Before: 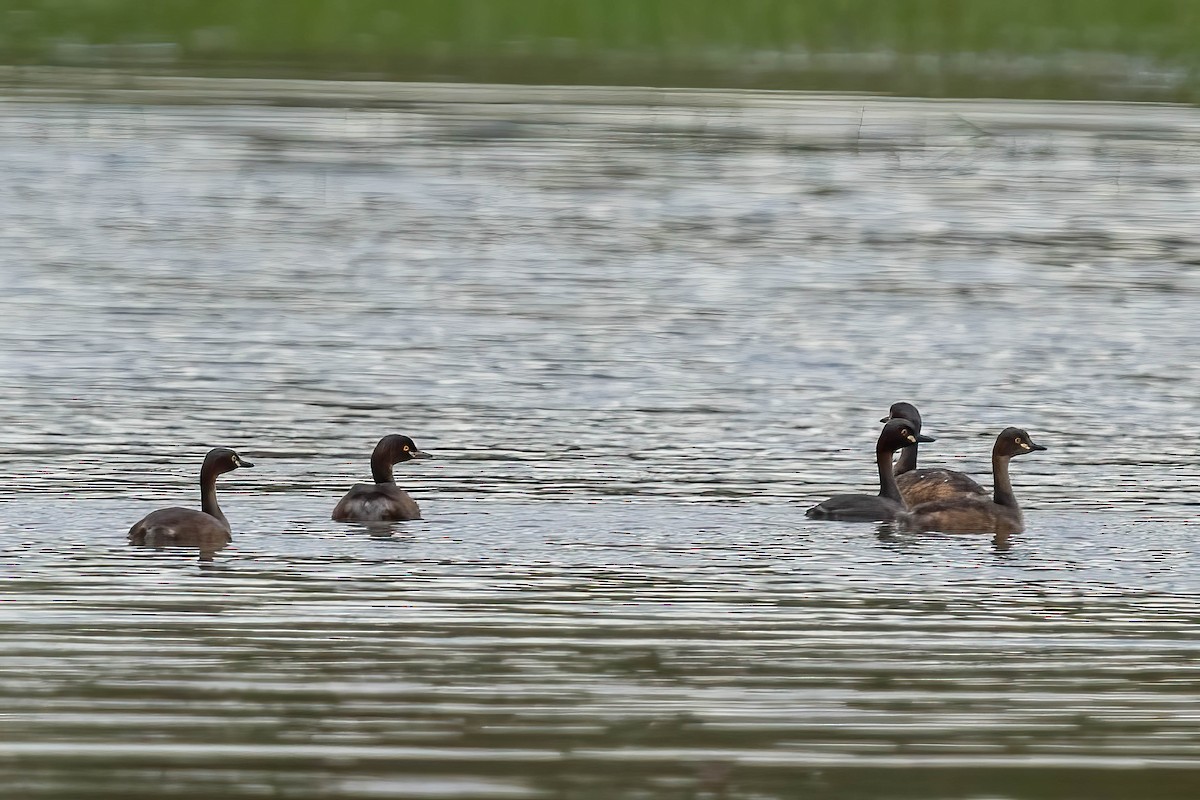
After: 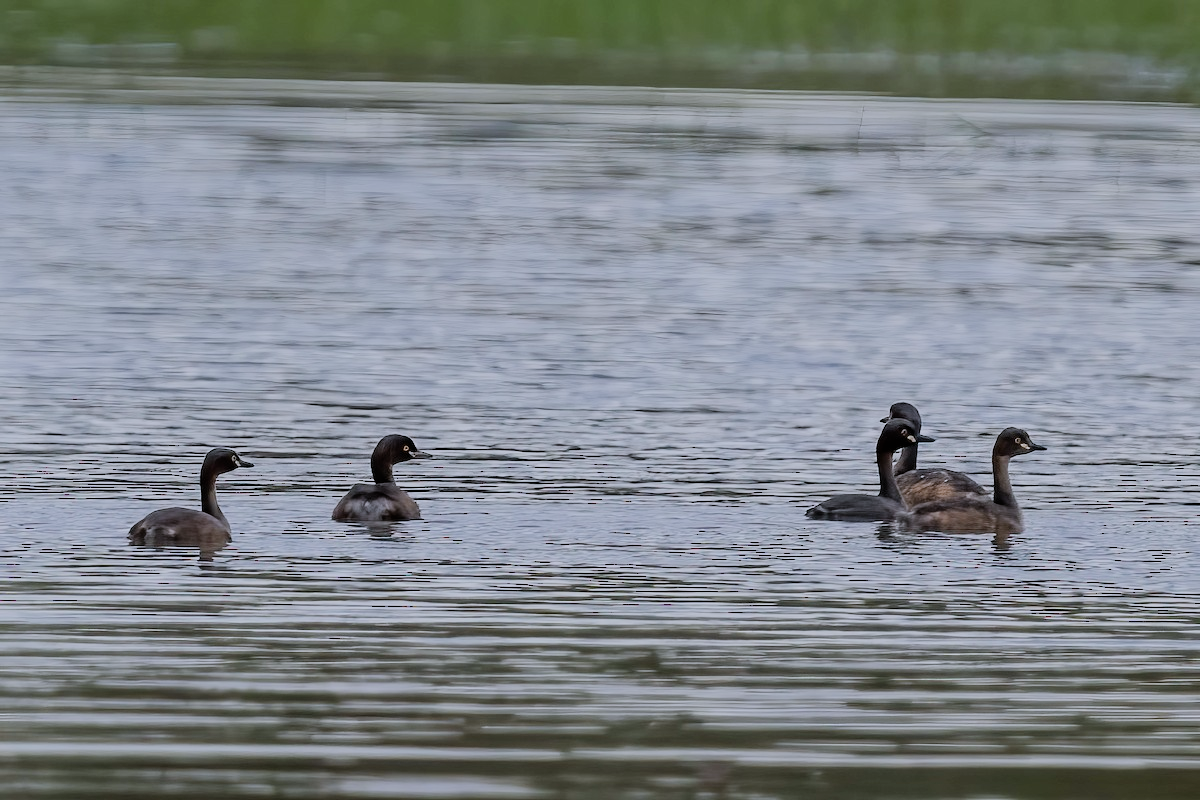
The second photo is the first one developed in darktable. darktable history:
contrast brightness saturation: saturation -0.05
filmic rgb: black relative exposure -6.98 EV, white relative exposure 5.63 EV, hardness 2.86
white balance: red 0.967, blue 1.119, emerald 0.756
